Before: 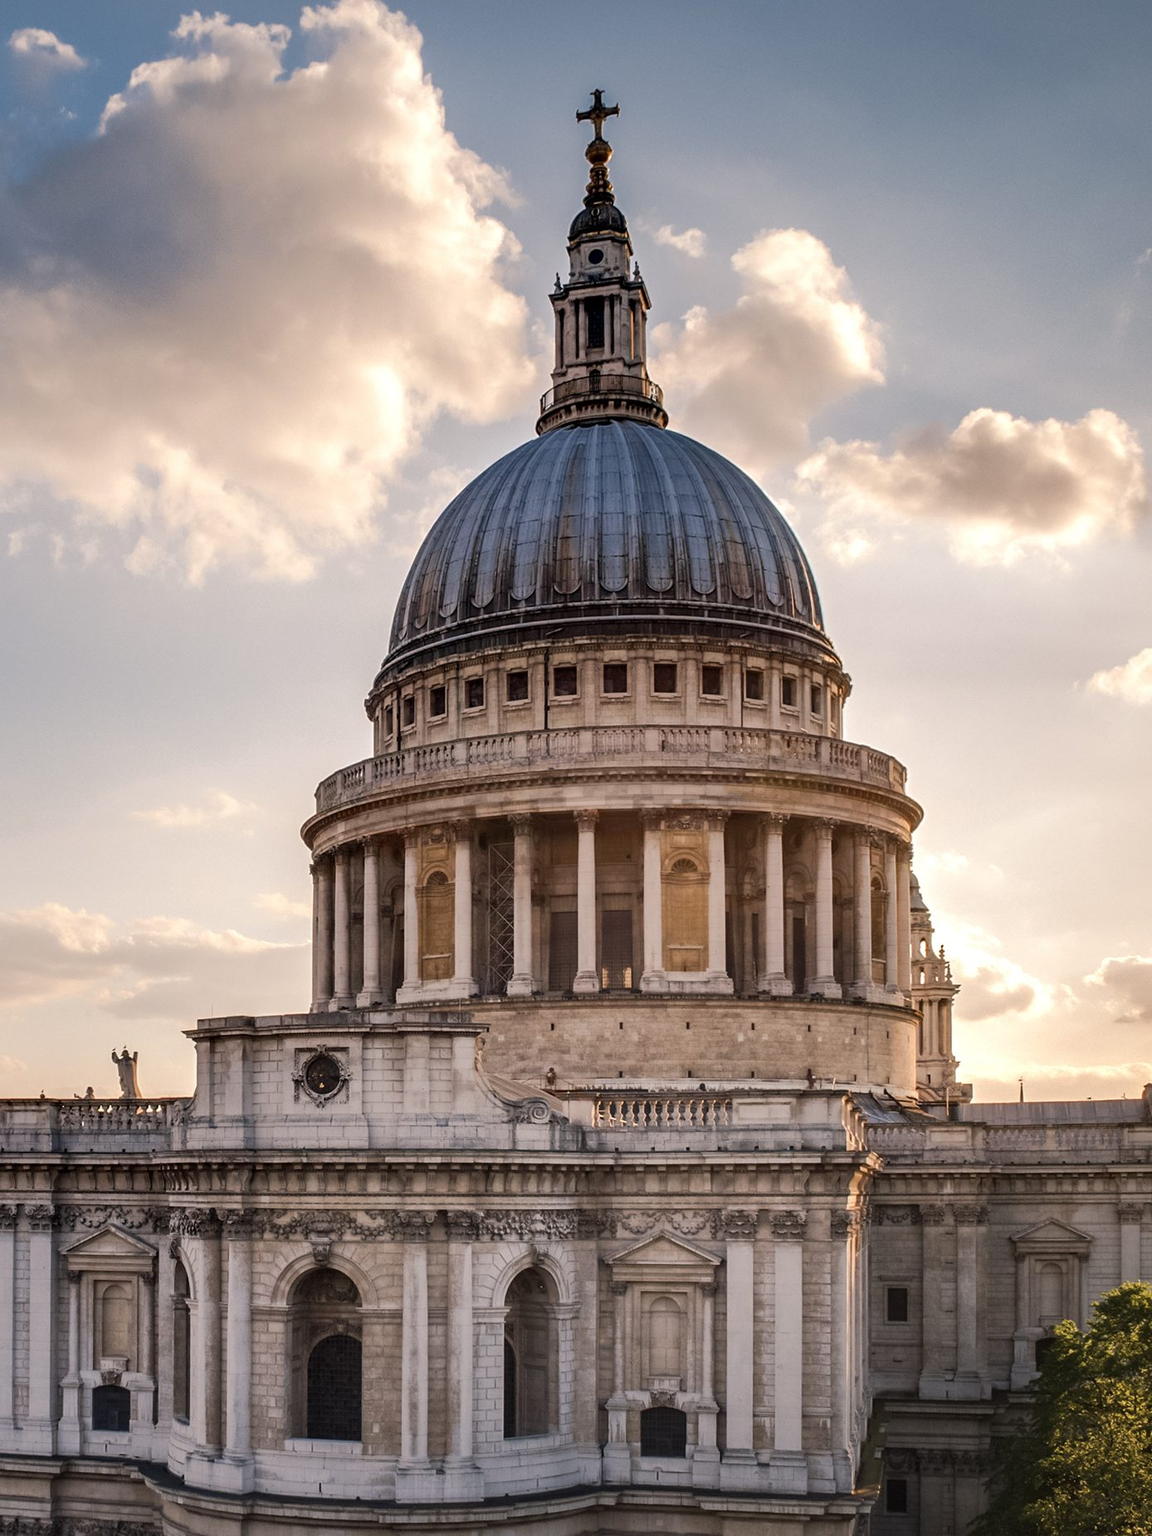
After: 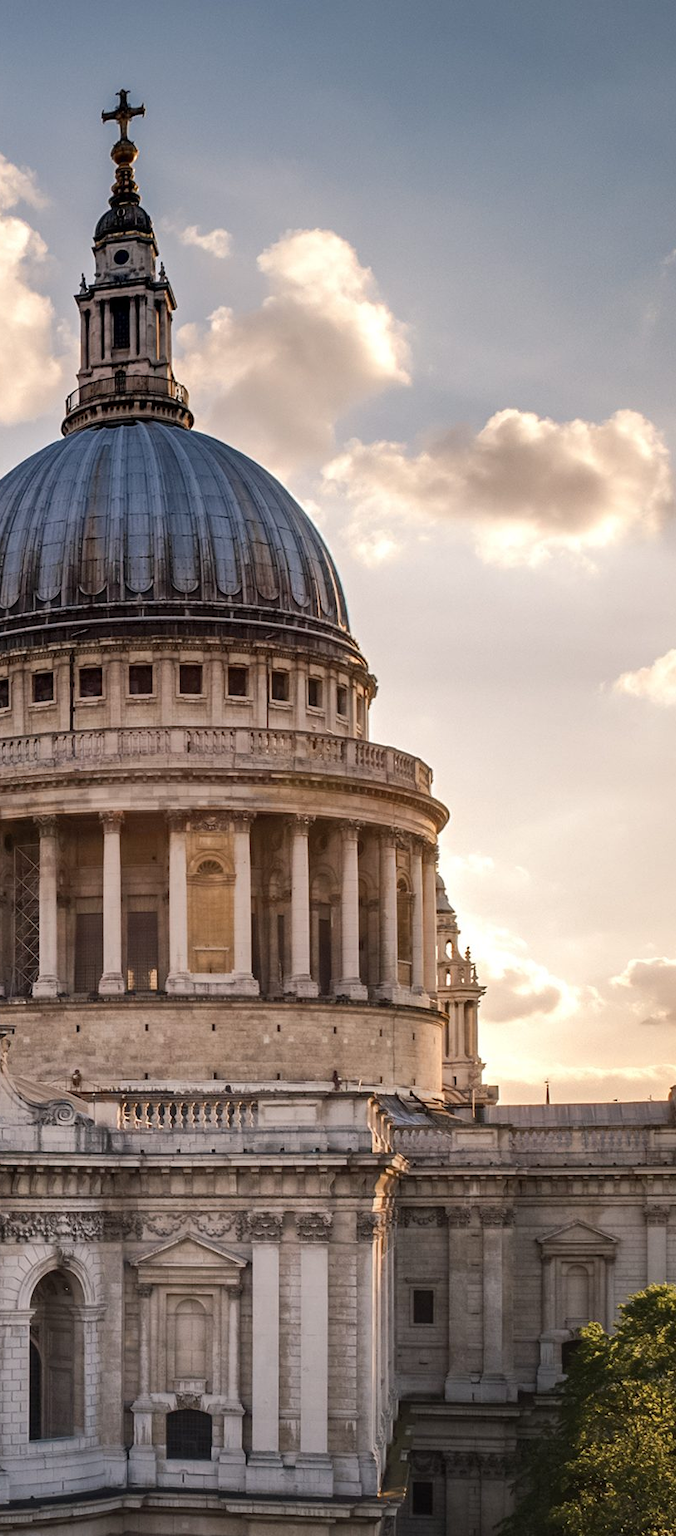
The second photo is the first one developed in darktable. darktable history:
crop: left 41.264%
